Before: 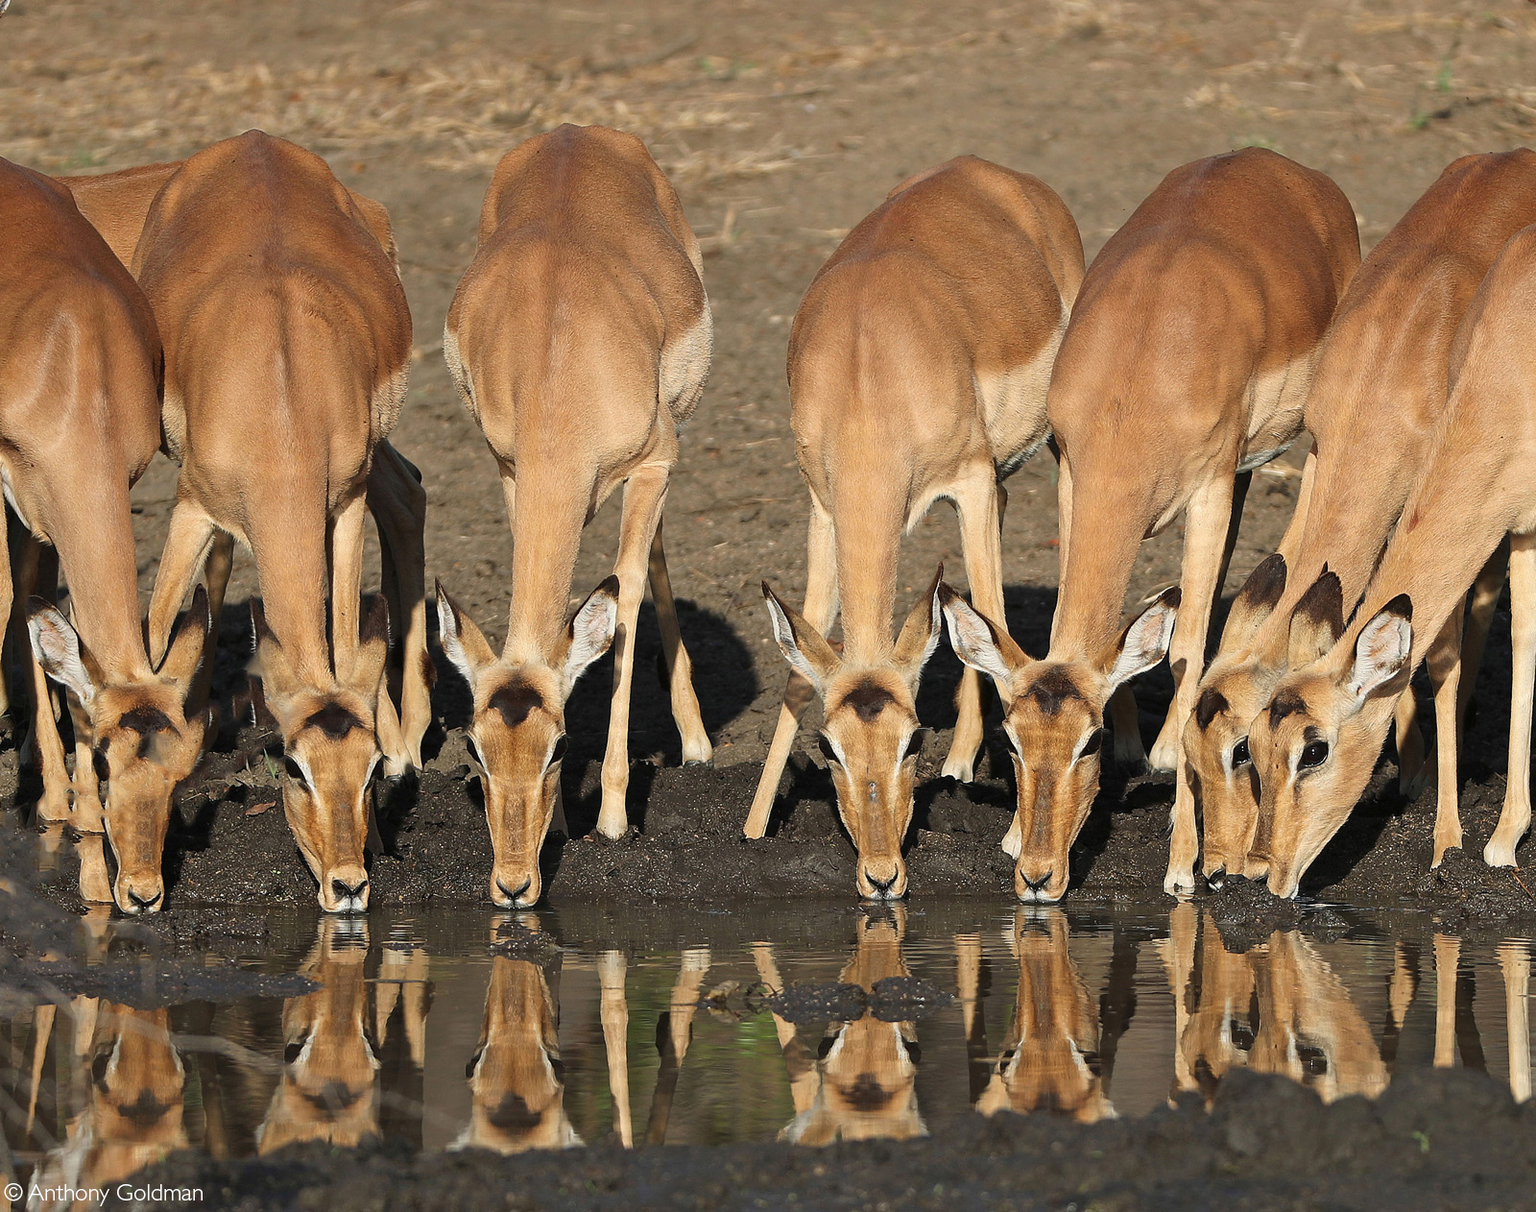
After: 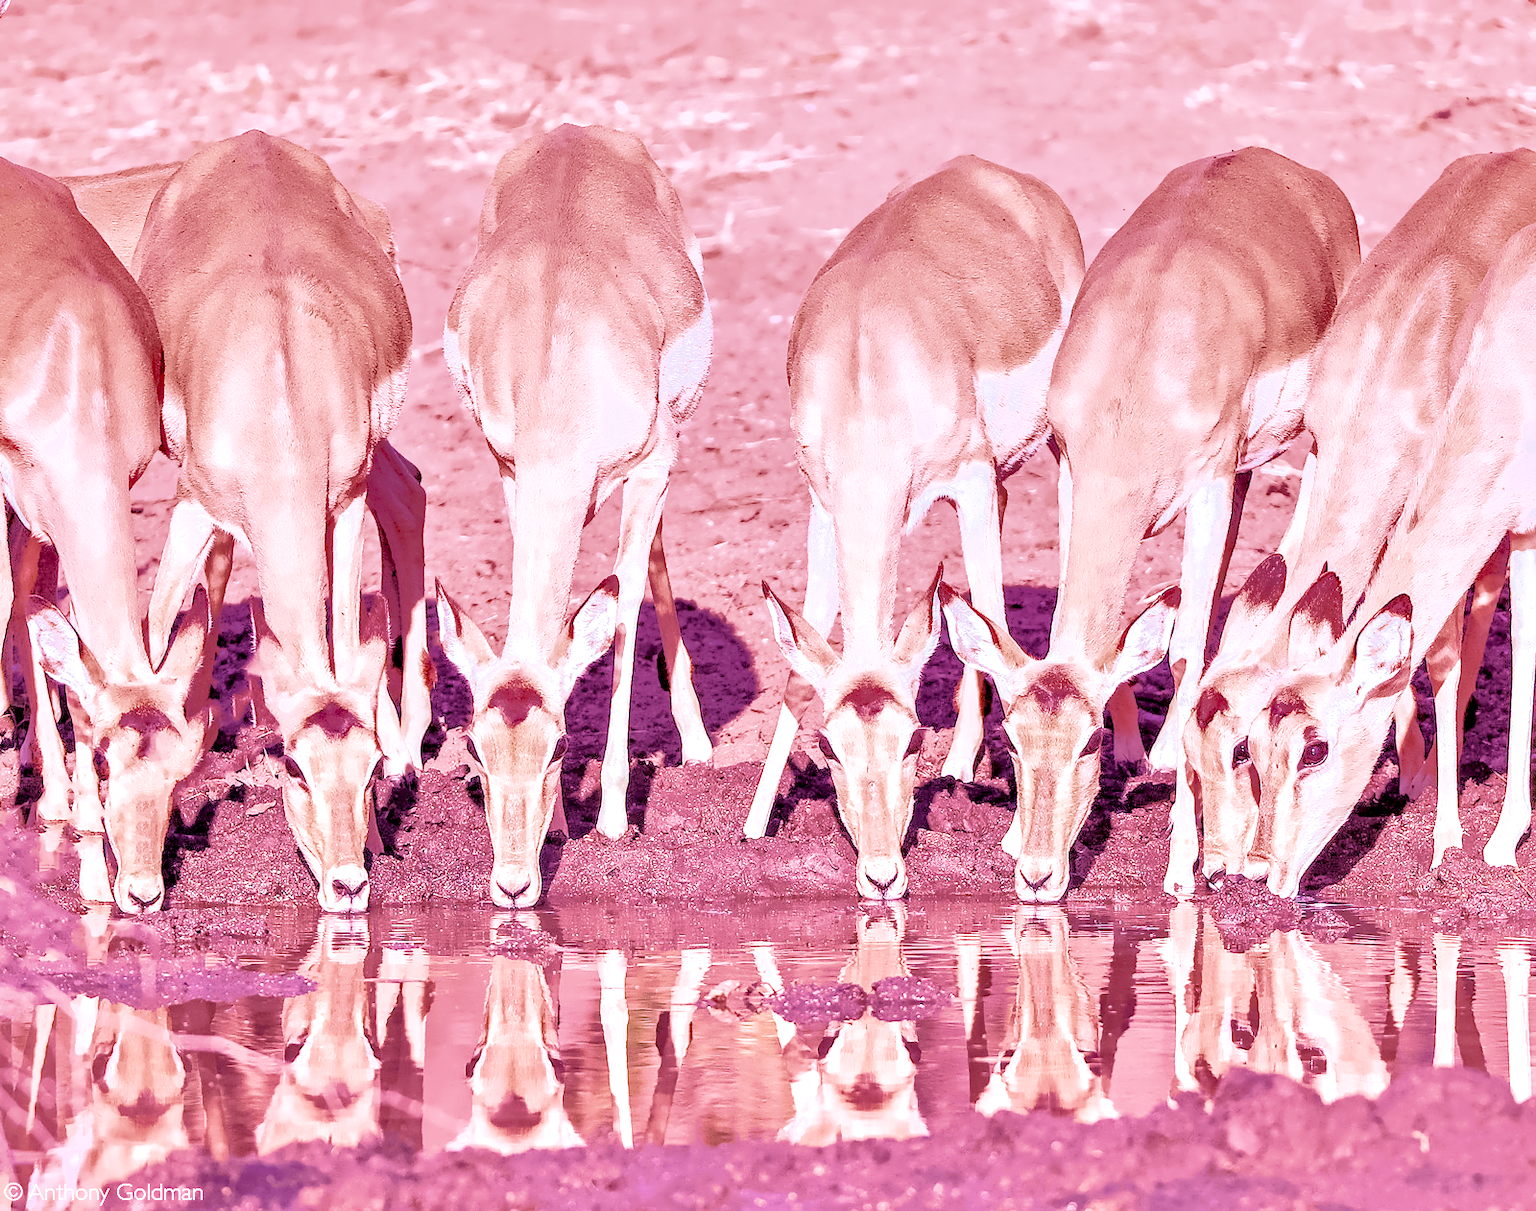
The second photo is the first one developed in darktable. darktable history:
local contrast: highlights 60%, shadows 60%, detail 160%
color calibration: illuminant as shot in camera, x 0.358, y 0.373, temperature 4628.91 K
color balance rgb: perceptual saturation grading › global saturation 35%, perceptual saturation grading › highlights -30%, perceptual saturation grading › shadows 35%, perceptual brilliance grading › global brilliance 3%, perceptual brilliance grading › highlights -3%, perceptual brilliance grading › shadows 3%
denoise (profiled): preserve shadows 1.52, scattering 0.002, a [-1, 0, 0], compensate highlight preservation false
exposure: black level correction 0, exposure 1.1 EV, compensate exposure bias true, compensate highlight preservation false
filmic rgb: black relative exposure -7.65 EV, white relative exposure 4.56 EV, hardness 3.61
haze removal: compatibility mode true, adaptive false
highlight reconstruction: on, module defaults
hot pixels: on, module defaults
lens correction: scale 1, crop 1, focal 16, aperture 5.6, distance 1000, camera "Canon EOS RP", lens "Canon RF 16mm F2.8 STM"
shadows and highlights: shadows 40, highlights -60
white balance: red 2.229, blue 1.46
tone equalizer: -8 EV -0.75 EV, -7 EV -0.7 EV, -6 EV -0.6 EV, -5 EV -0.4 EV, -3 EV 0.4 EV, -2 EV 0.6 EV, -1 EV 0.7 EV, +0 EV 0.75 EV, edges refinement/feathering 500, mask exposure compensation -1.57 EV, preserve details no
velvia: strength 45%
contrast equalizer "clarity": octaves 7, y [[0.6 ×6], [0.55 ×6], [0 ×6], [0 ×6], [0 ×6]]
